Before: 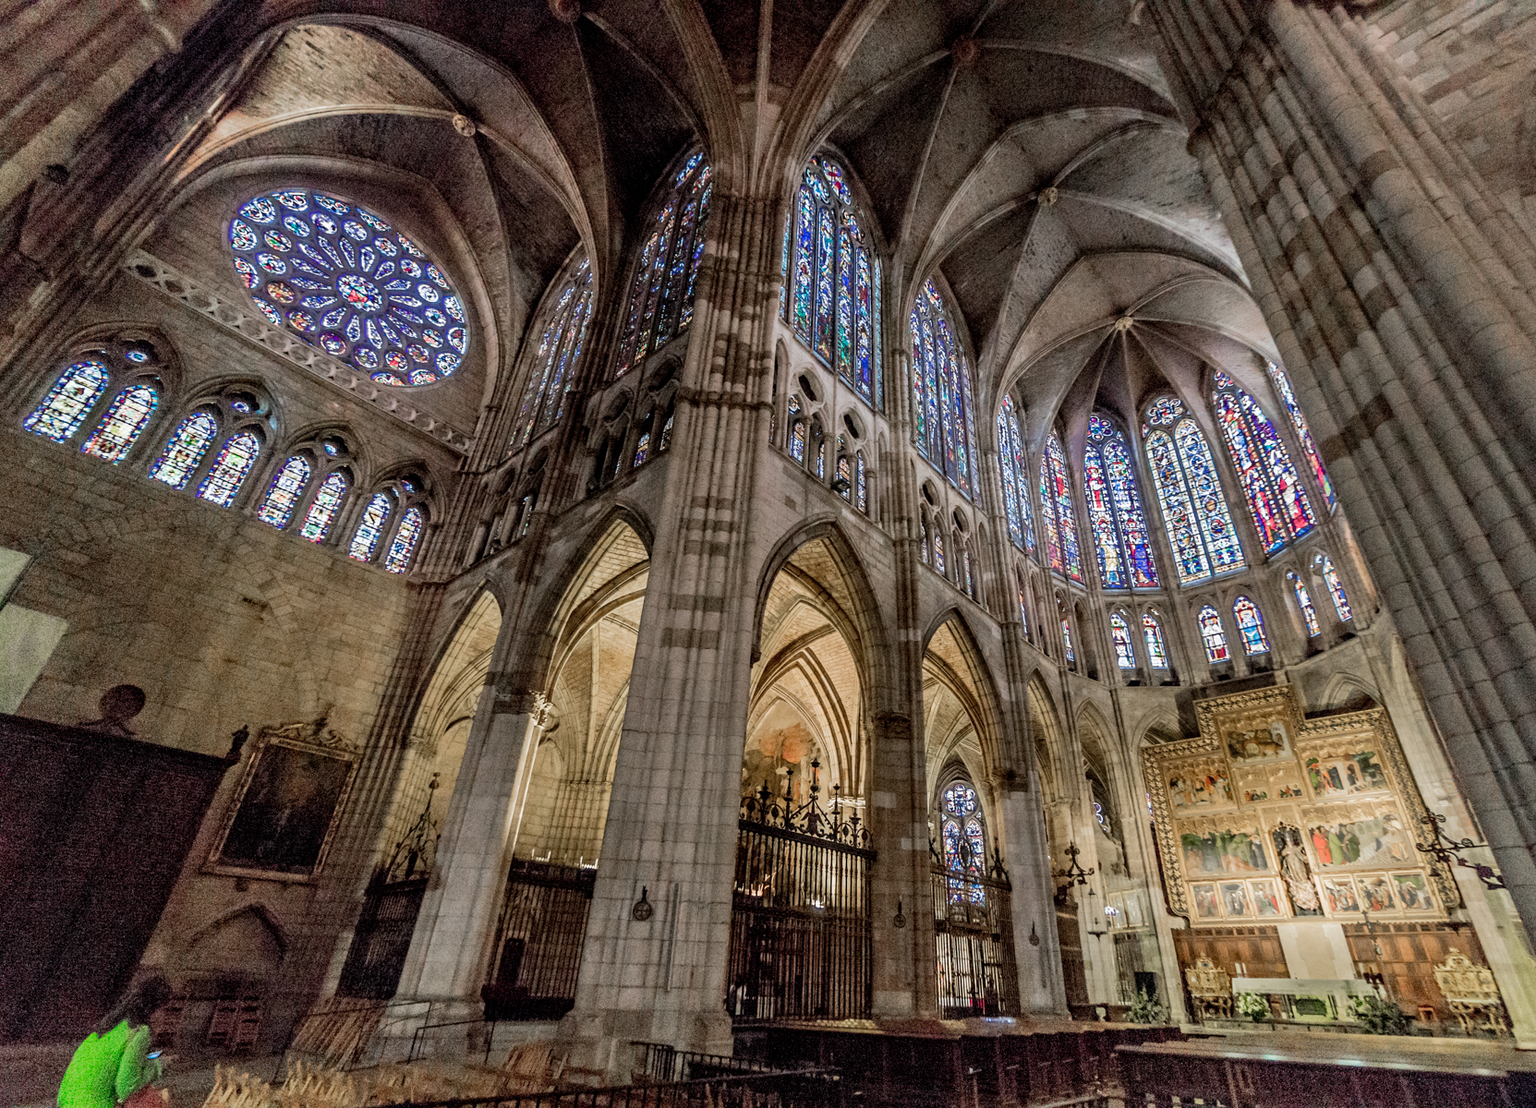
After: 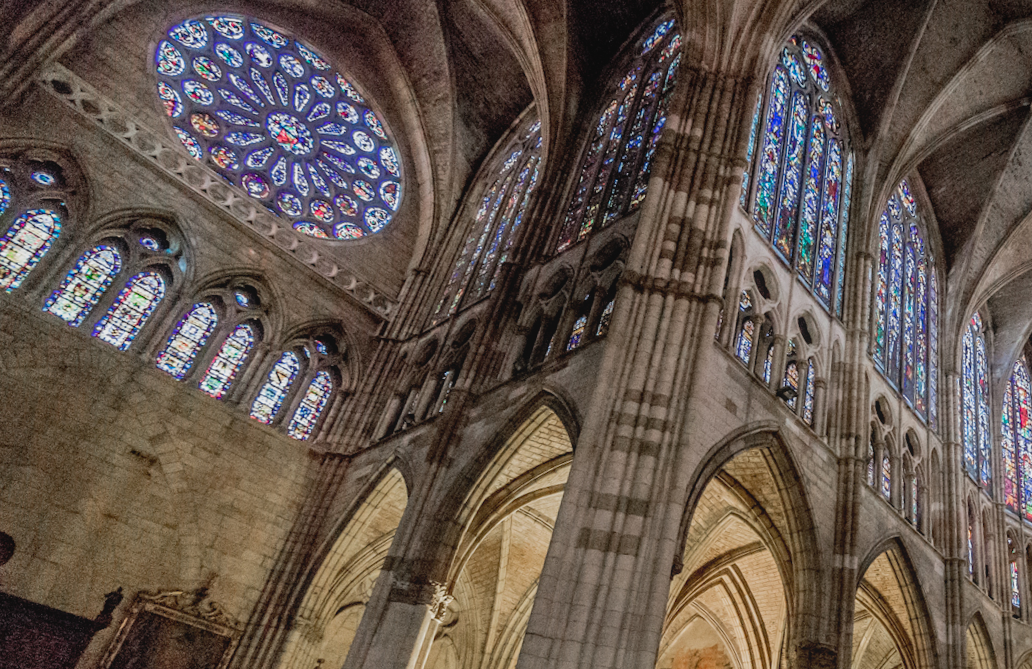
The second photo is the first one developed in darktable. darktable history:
crop and rotate: angle -5.71°, left 2.25%, top 6.696%, right 27.432%, bottom 30.071%
local contrast: highlights 47%, shadows 2%, detail 100%
